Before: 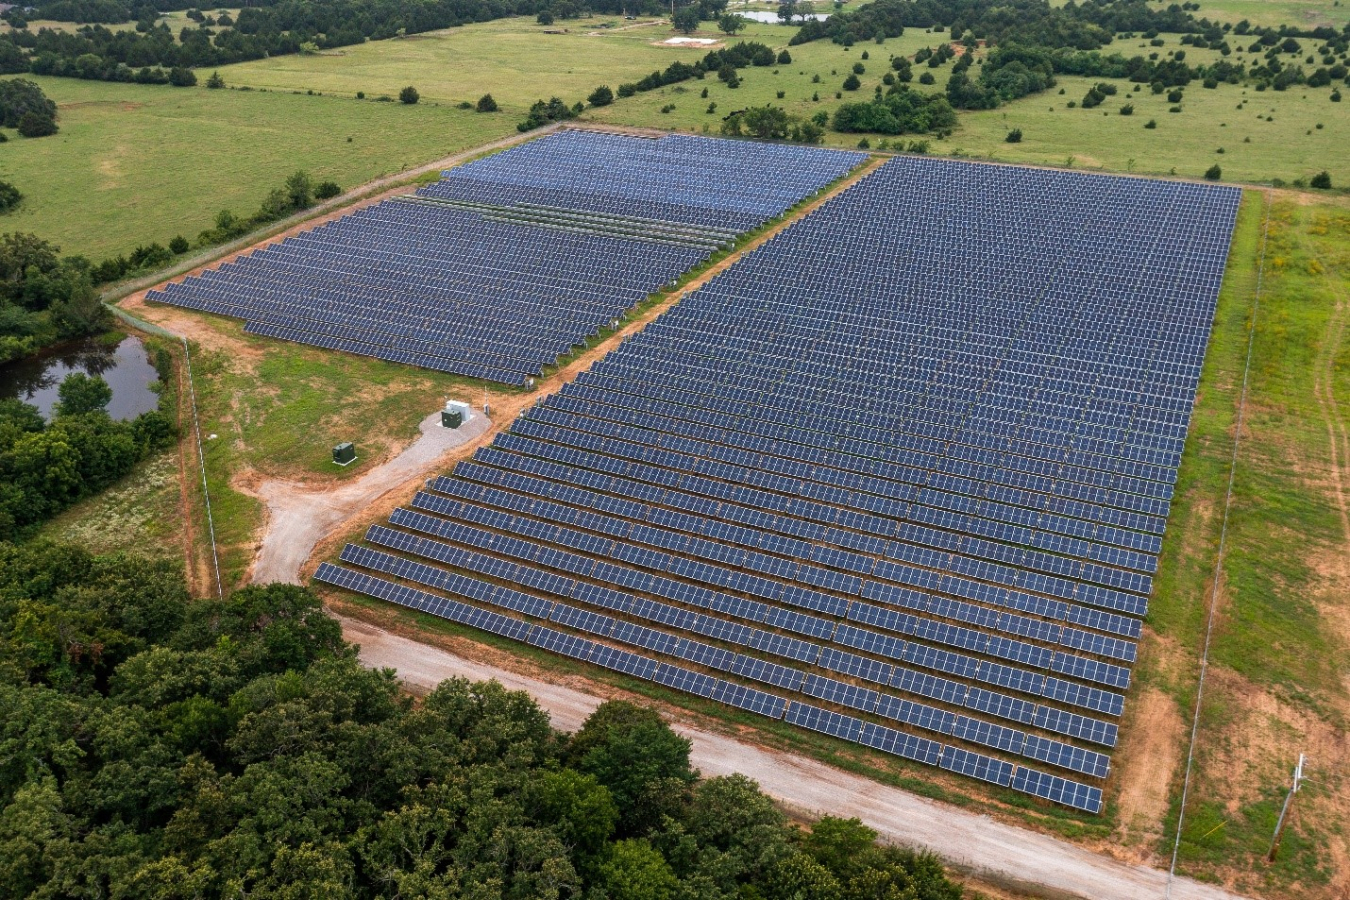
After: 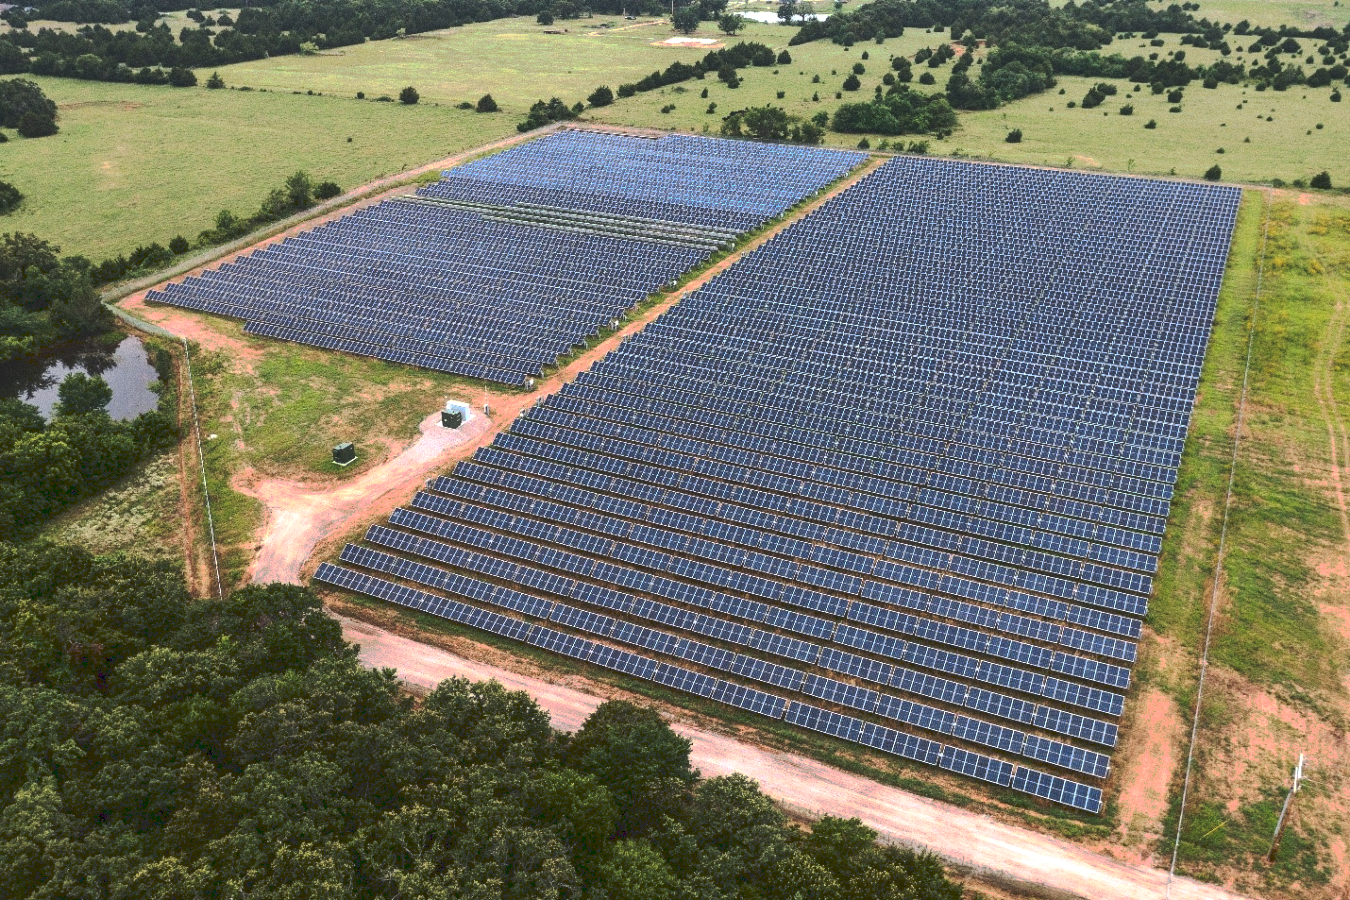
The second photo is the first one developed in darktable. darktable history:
tone curve: curves: ch0 [(0, 0) (0.003, 0.149) (0.011, 0.152) (0.025, 0.154) (0.044, 0.164) (0.069, 0.179) (0.1, 0.194) (0.136, 0.211) (0.177, 0.232) (0.224, 0.258) (0.277, 0.289) (0.335, 0.326) (0.399, 0.371) (0.468, 0.438) (0.543, 0.504) (0.623, 0.569) (0.709, 0.642) (0.801, 0.716) (0.898, 0.775) (1, 1)], preserve colors none
exposure: exposure 0.6 EV, compensate highlight preservation false
contrast brightness saturation: contrast 0.28
grain: strength 26%
